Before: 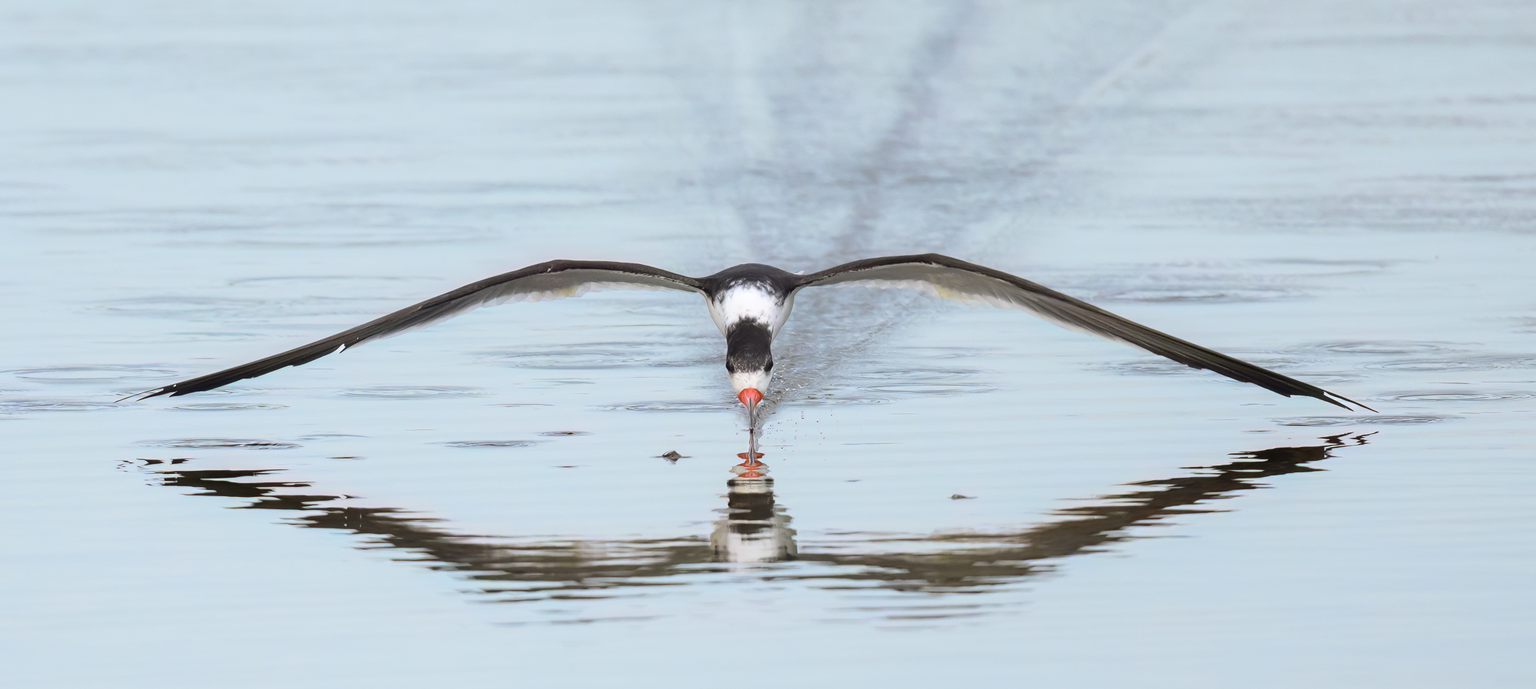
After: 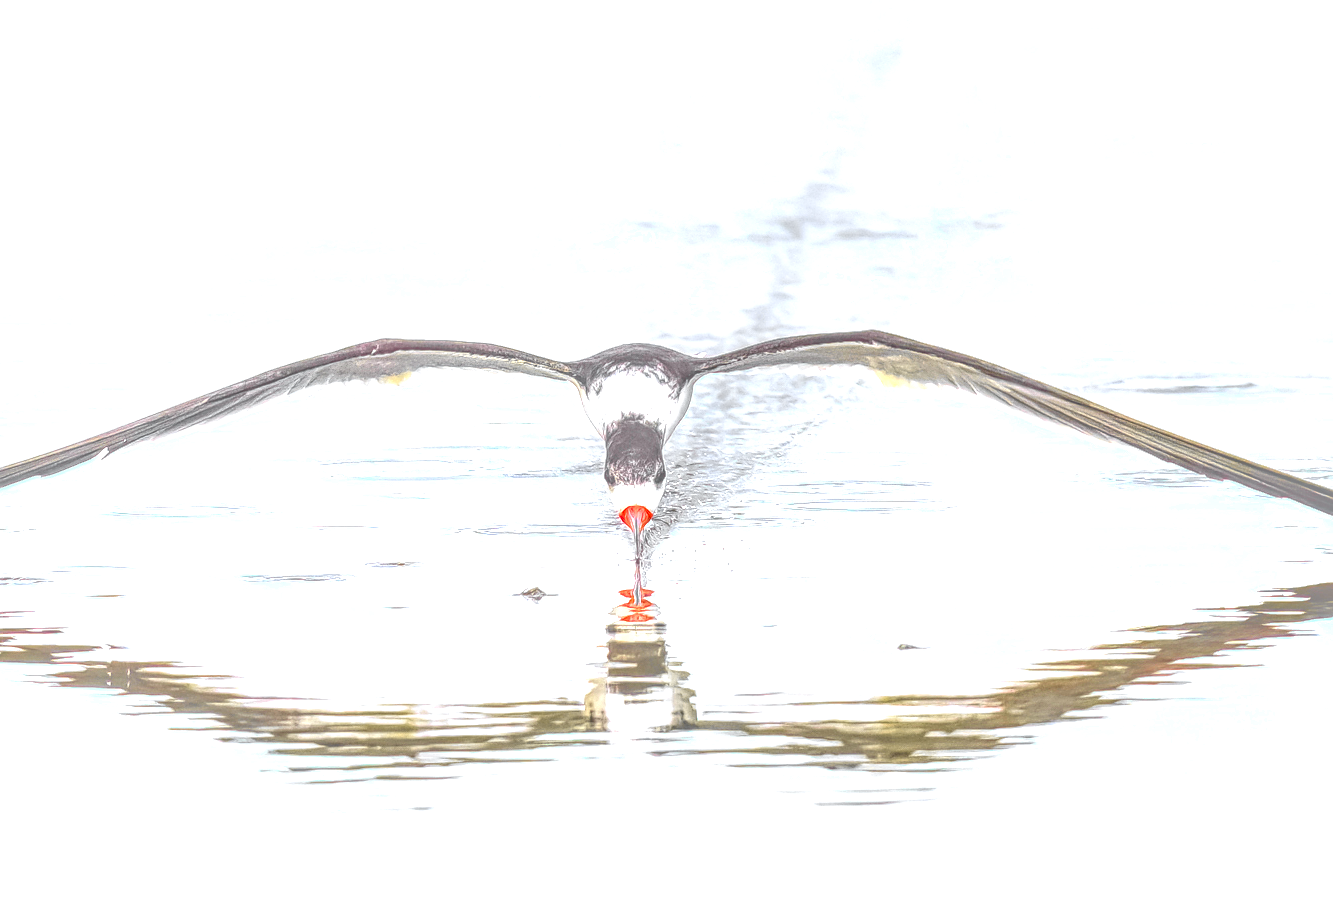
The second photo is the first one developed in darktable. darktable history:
exposure: exposure 1.228 EV, compensate highlight preservation false
crop: left 17.09%, right 16.214%
sharpen: radius 1.028
local contrast: highlights 1%, shadows 2%, detail 199%, midtone range 0.245
contrast brightness saturation: contrast 0.103, brightness -0.27, saturation 0.136
tone curve: curves: ch0 [(0, 0) (0.071, 0.047) (0.266, 0.26) (0.491, 0.552) (0.753, 0.818) (1, 0.983)]; ch1 [(0, 0) (0.346, 0.307) (0.408, 0.369) (0.463, 0.443) (0.482, 0.493) (0.502, 0.5) (0.517, 0.518) (0.546, 0.576) (0.588, 0.643) (0.651, 0.709) (1, 1)]; ch2 [(0, 0) (0.346, 0.34) (0.434, 0.46) (0.485, 0.494) (0.5, 0.494) (0.517, 0.503) (0.535, 0.545) (0.583, 0.624) (0.625, 0.678) (1, 1)], color space Lab, independent channels, preserve colors none
